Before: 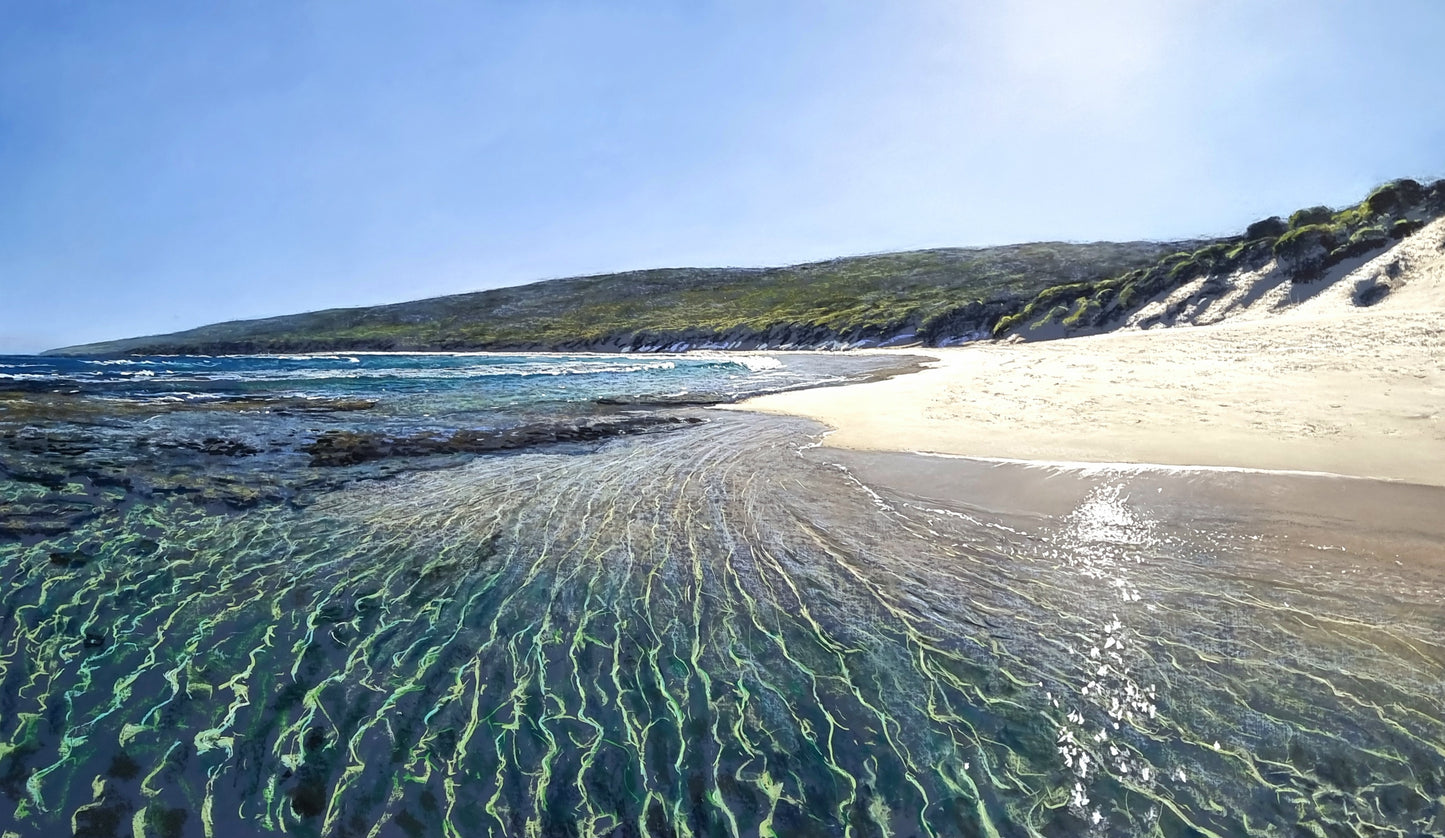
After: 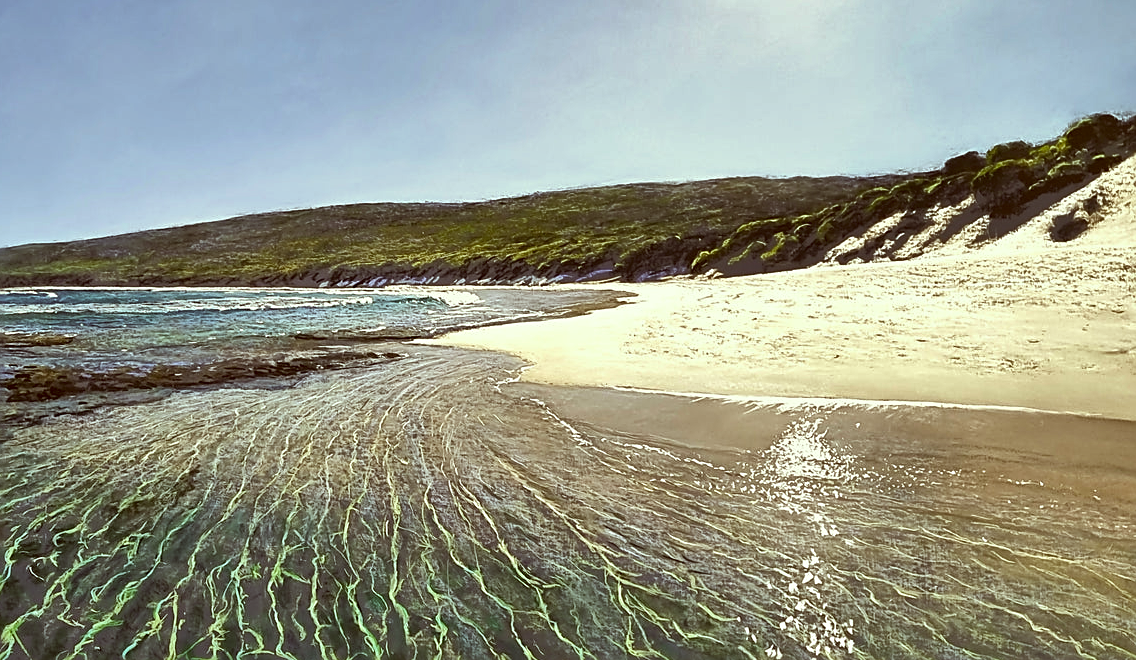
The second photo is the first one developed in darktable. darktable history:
color correction: highlights a* -6.05, highlights b* 9.44, shadows a* 10.35, shadows b* 23.87
crop and rotate: left 20.933%, top 7.767%, right 0.403%, bottom 13.463%
shadows and highlights: radius 116.17, shadows 42.52, highlights -61.57, soften with gaussian
sharpen: on, module defaults
